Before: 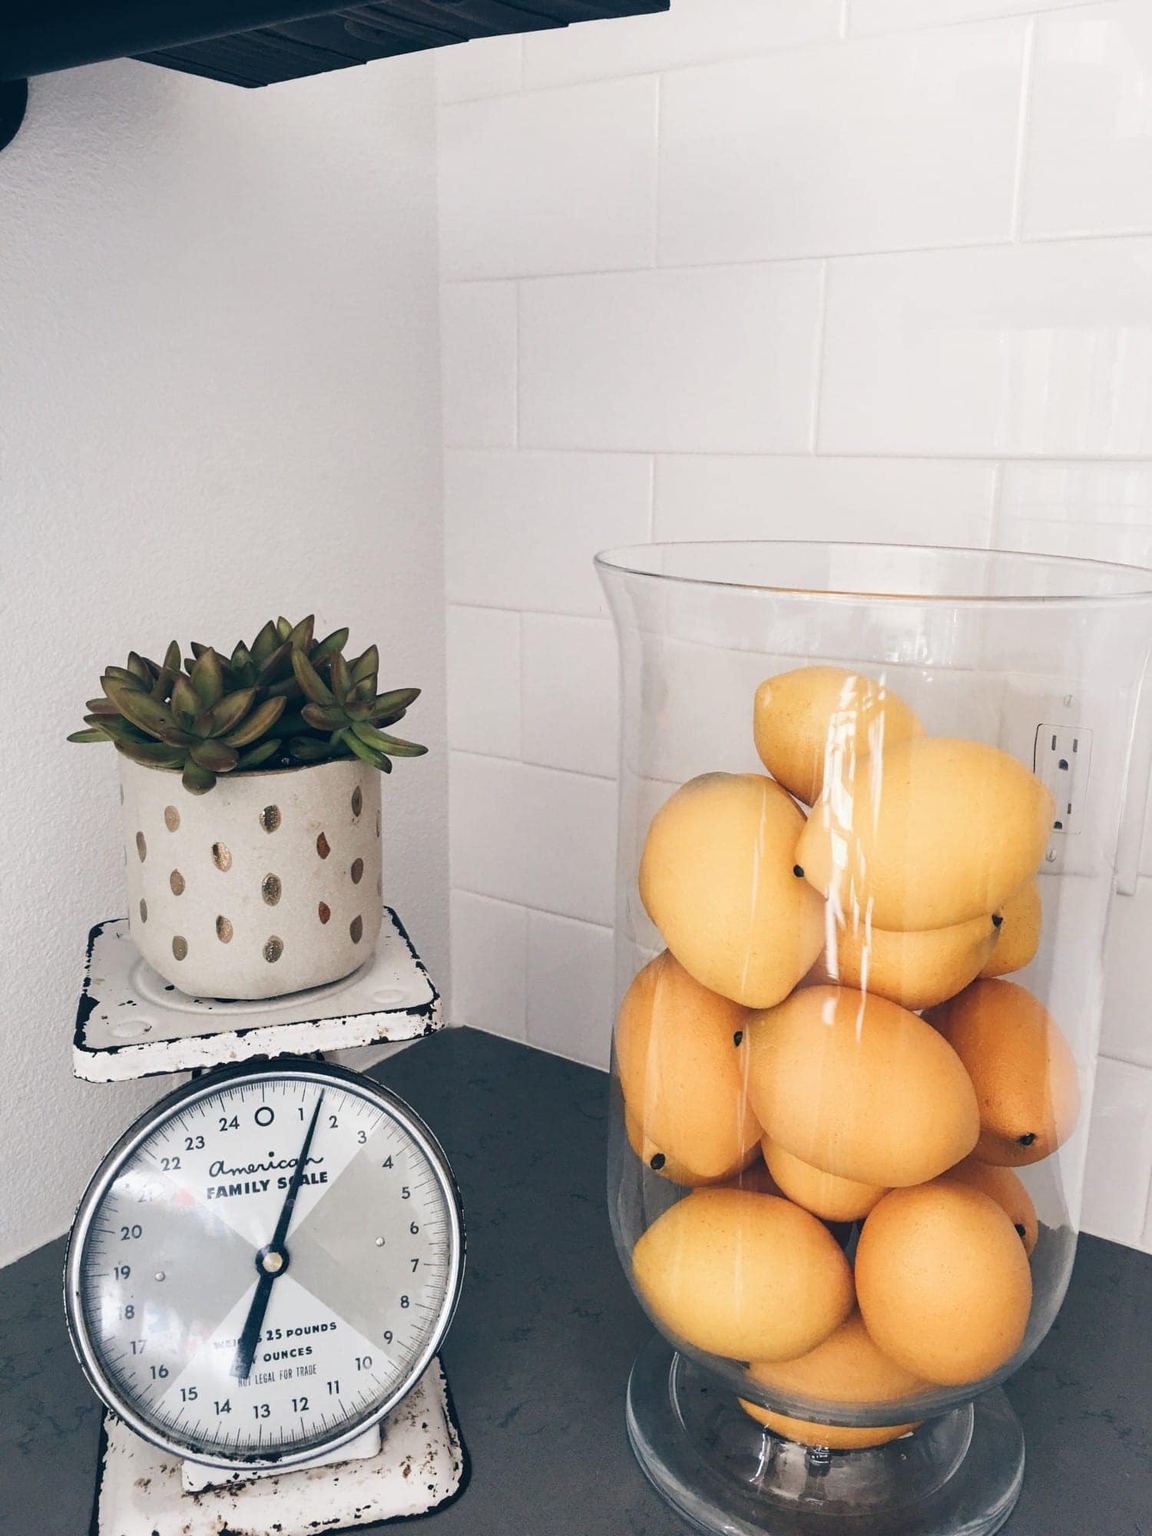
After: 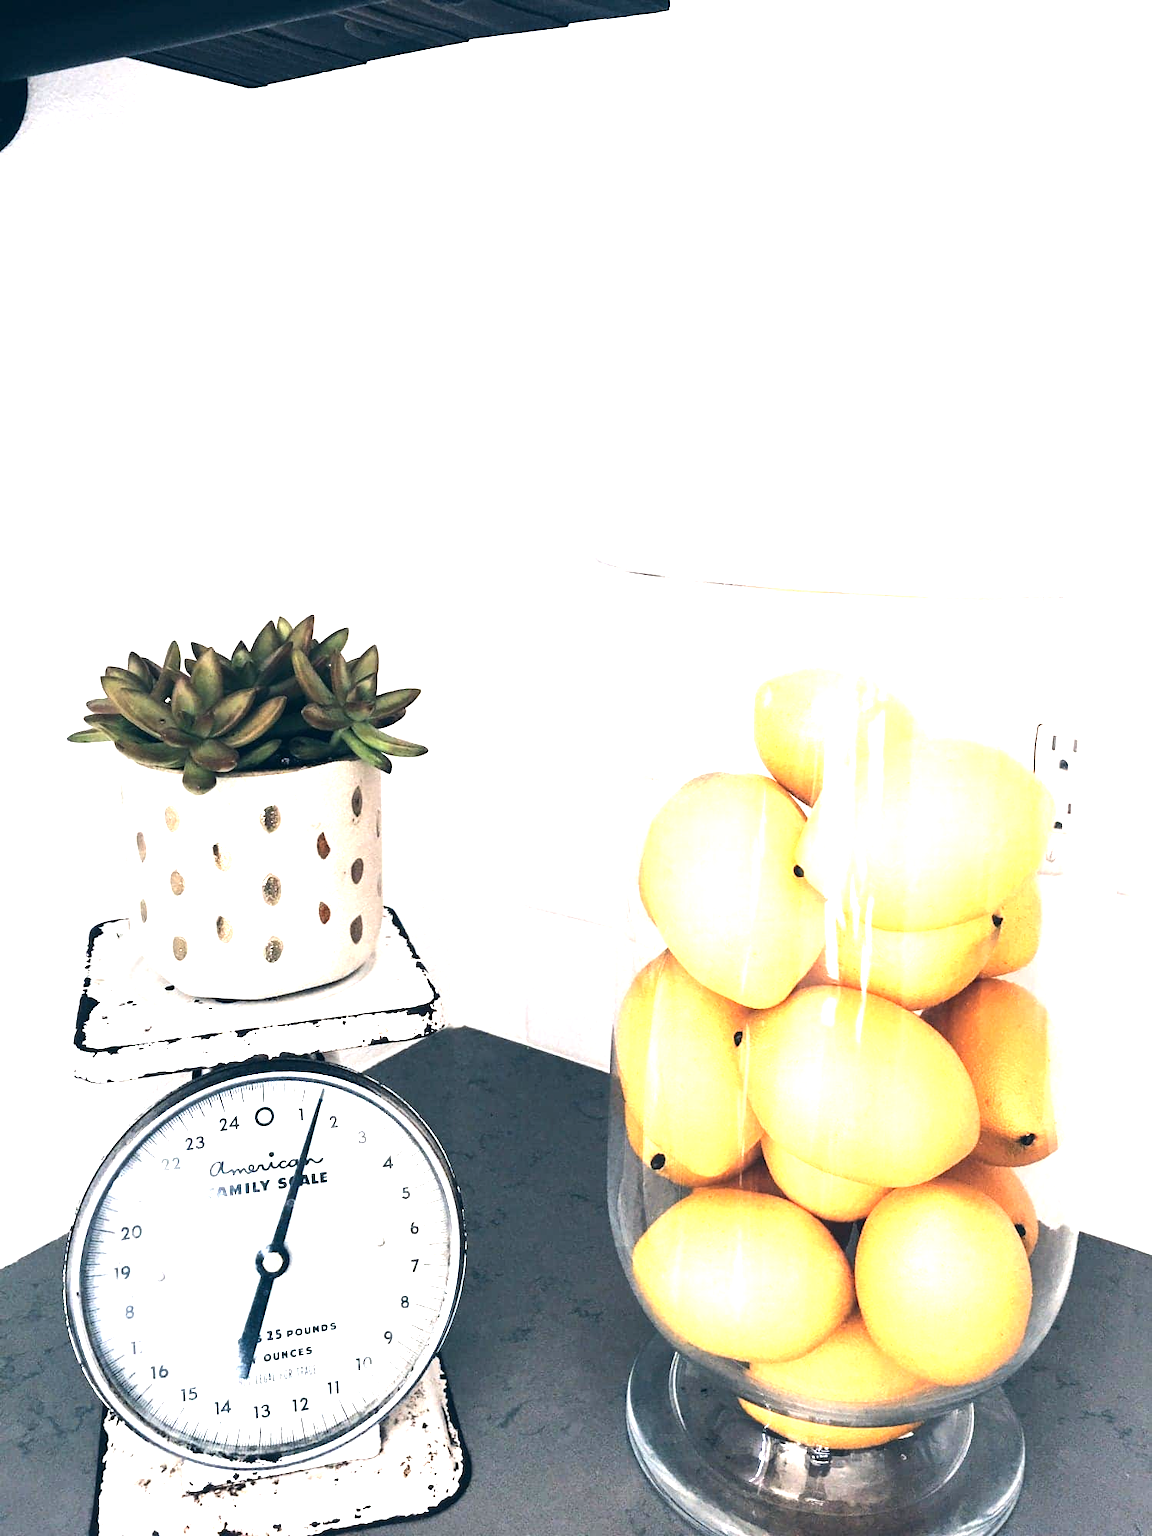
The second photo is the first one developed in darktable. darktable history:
tone equalizer: -8 EV -0.75 EV, -7 EV -0.7 EV, -6 EV -0.6 EV, -5 EV -0.4 EV, -3 EV 0.4 EV, -2 EV 0.6 EV, -1 EV 0.7 EV, +0 EV 0.75 EV, edges refinement/feathering 500, mask exposure compensation -1.57 EV, preserve details no
exposure: black level correction 0.001, exposure 1.05 EV, compensate exposure bias true, compensate highlight preservation false
